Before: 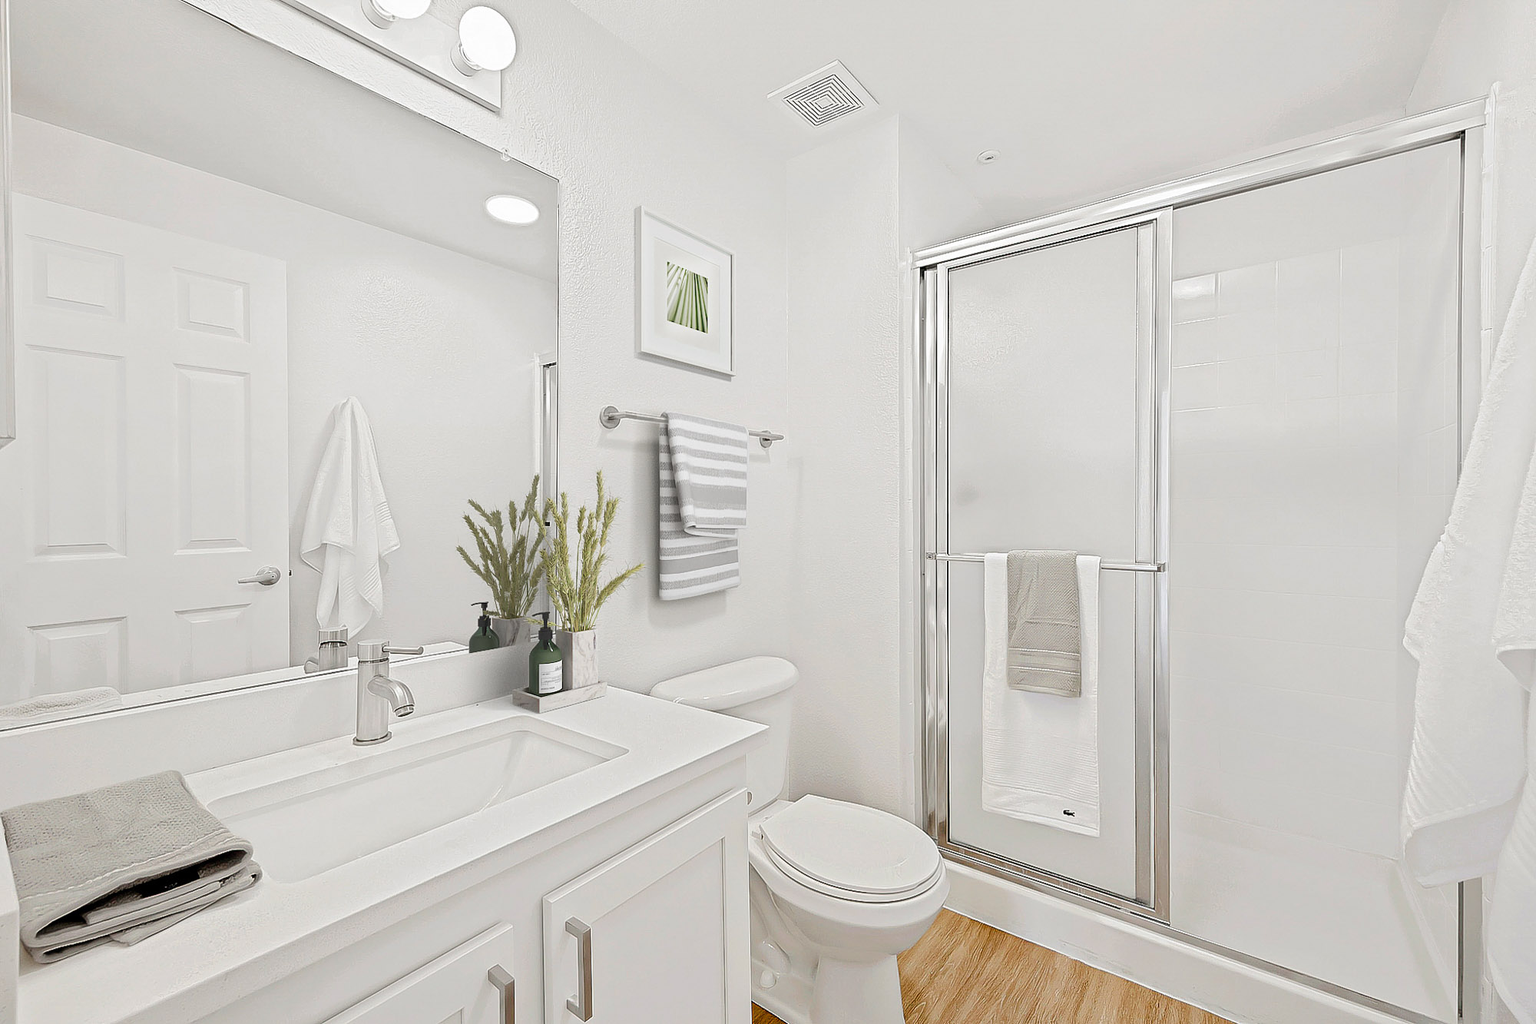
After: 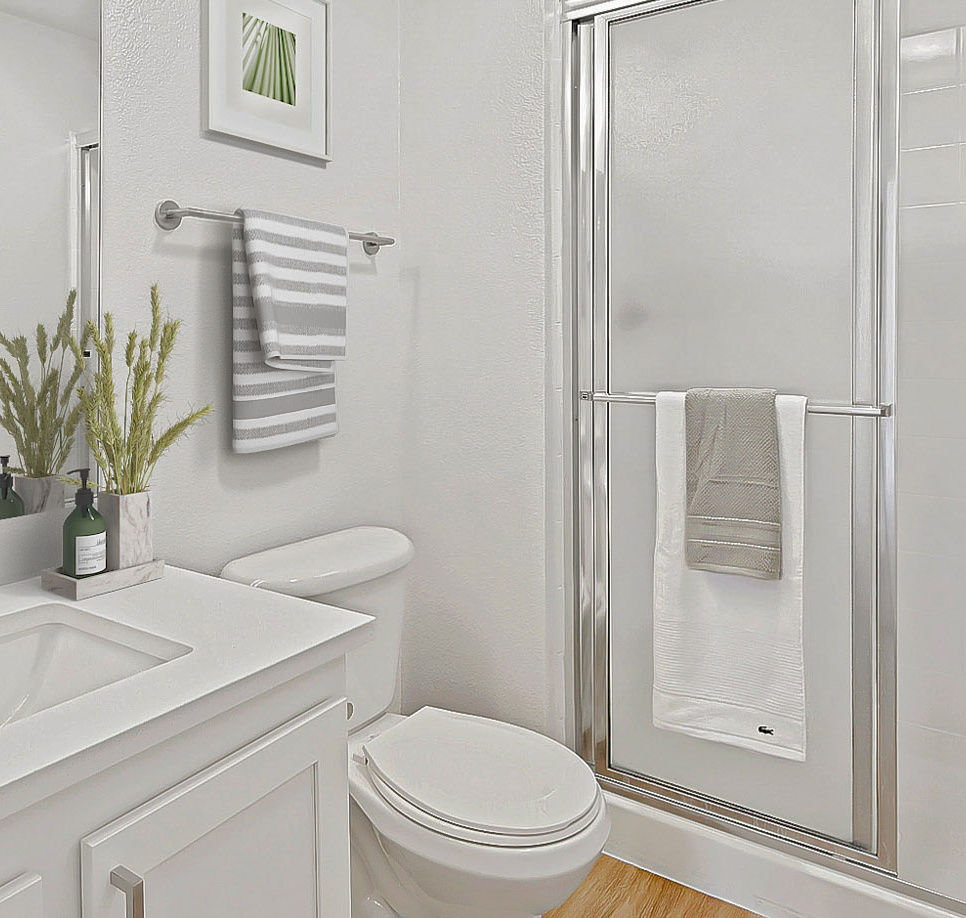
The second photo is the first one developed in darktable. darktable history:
shadows and highlights: on, module defaults
crop: left 31.309%, top 24.663%, right 20.381%, bottom 6.419%
